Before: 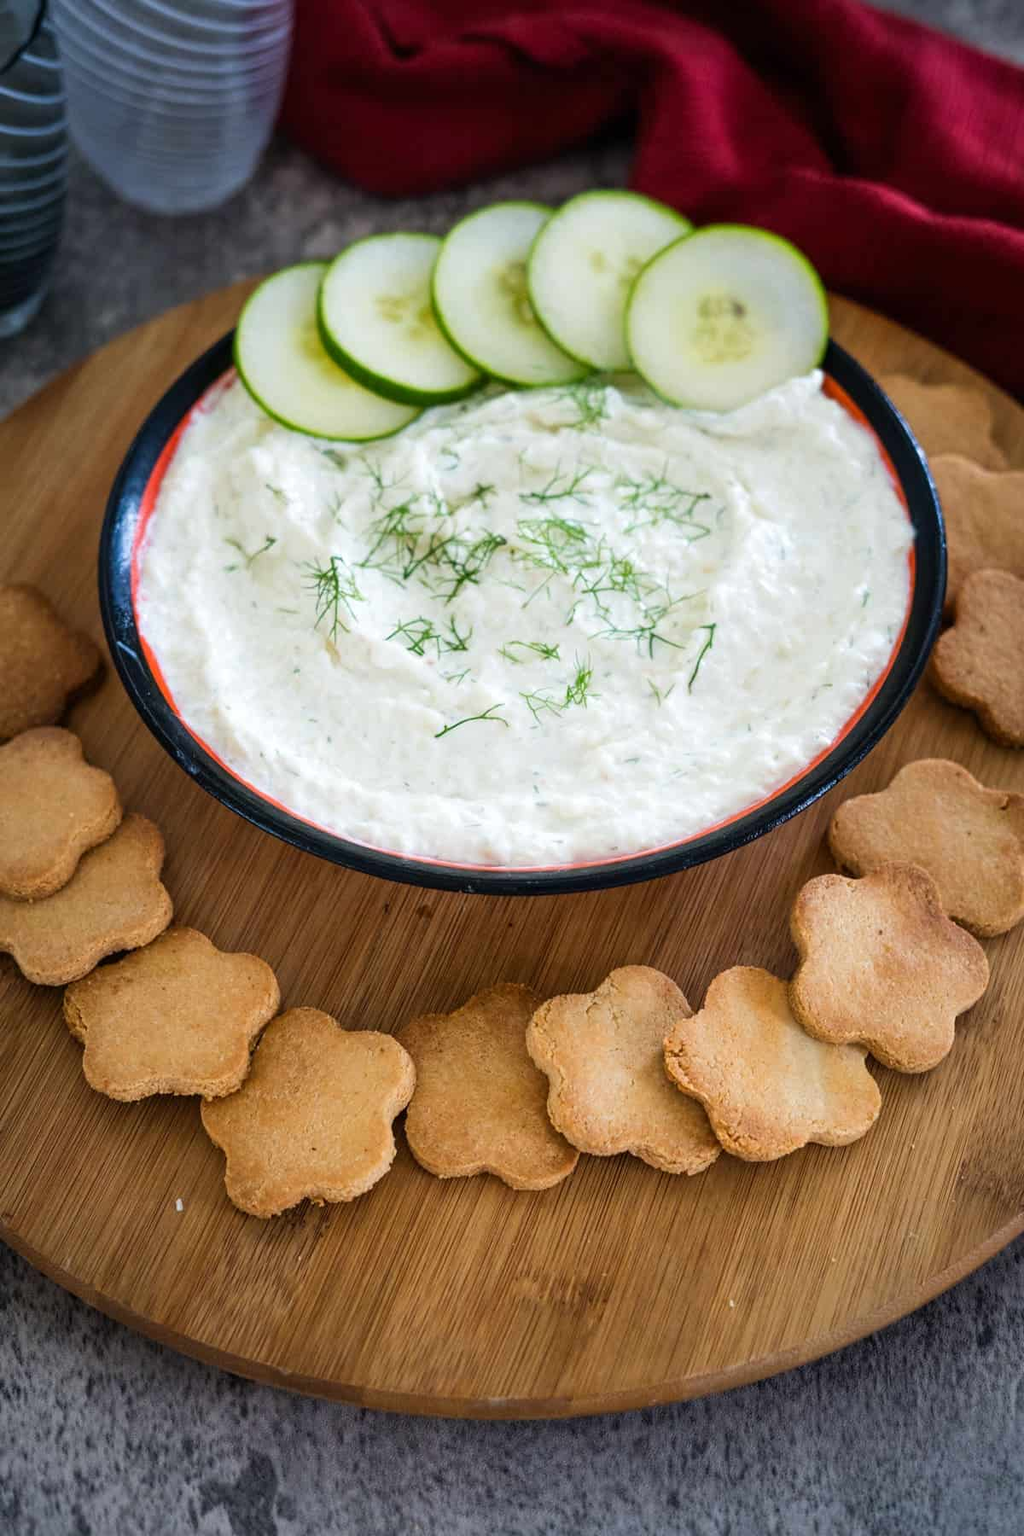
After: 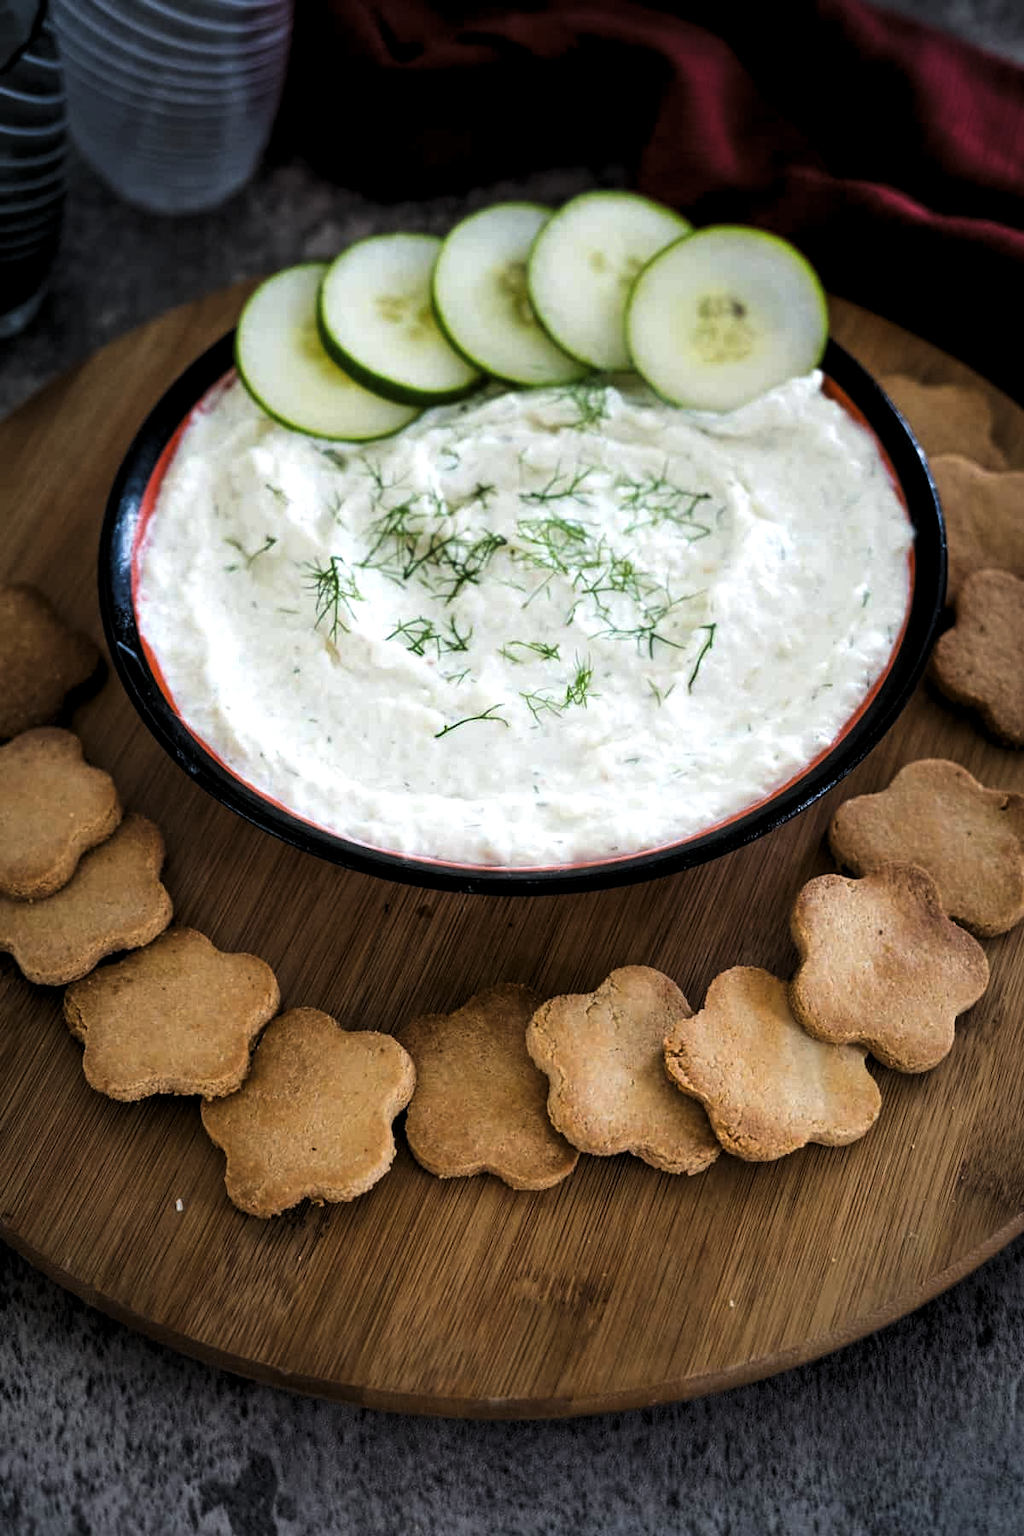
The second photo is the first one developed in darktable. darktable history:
levels: black 0.056%, levels [0.101, 0.578, 0.953]
